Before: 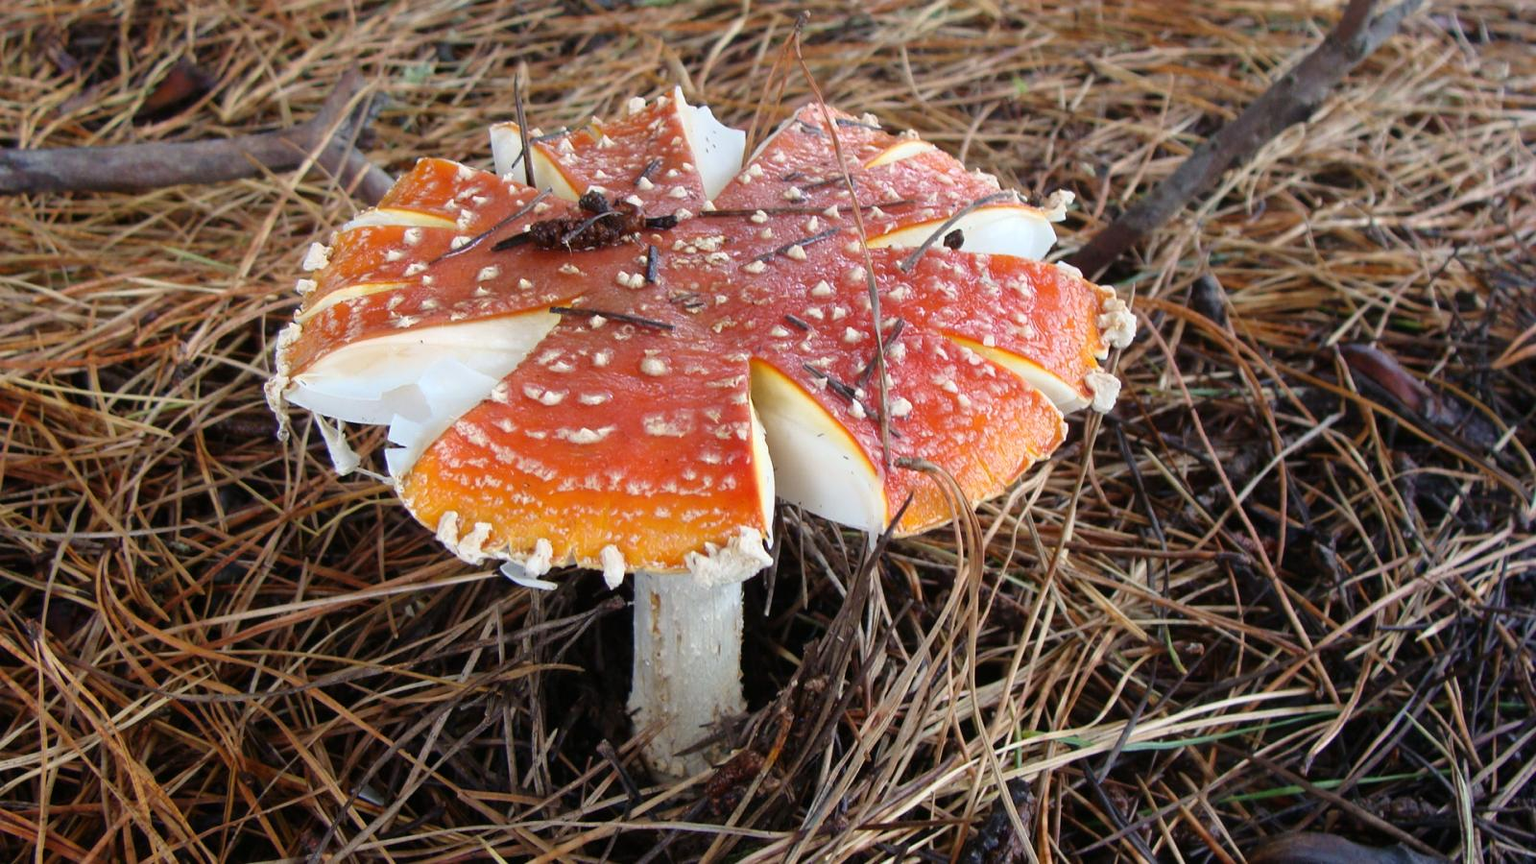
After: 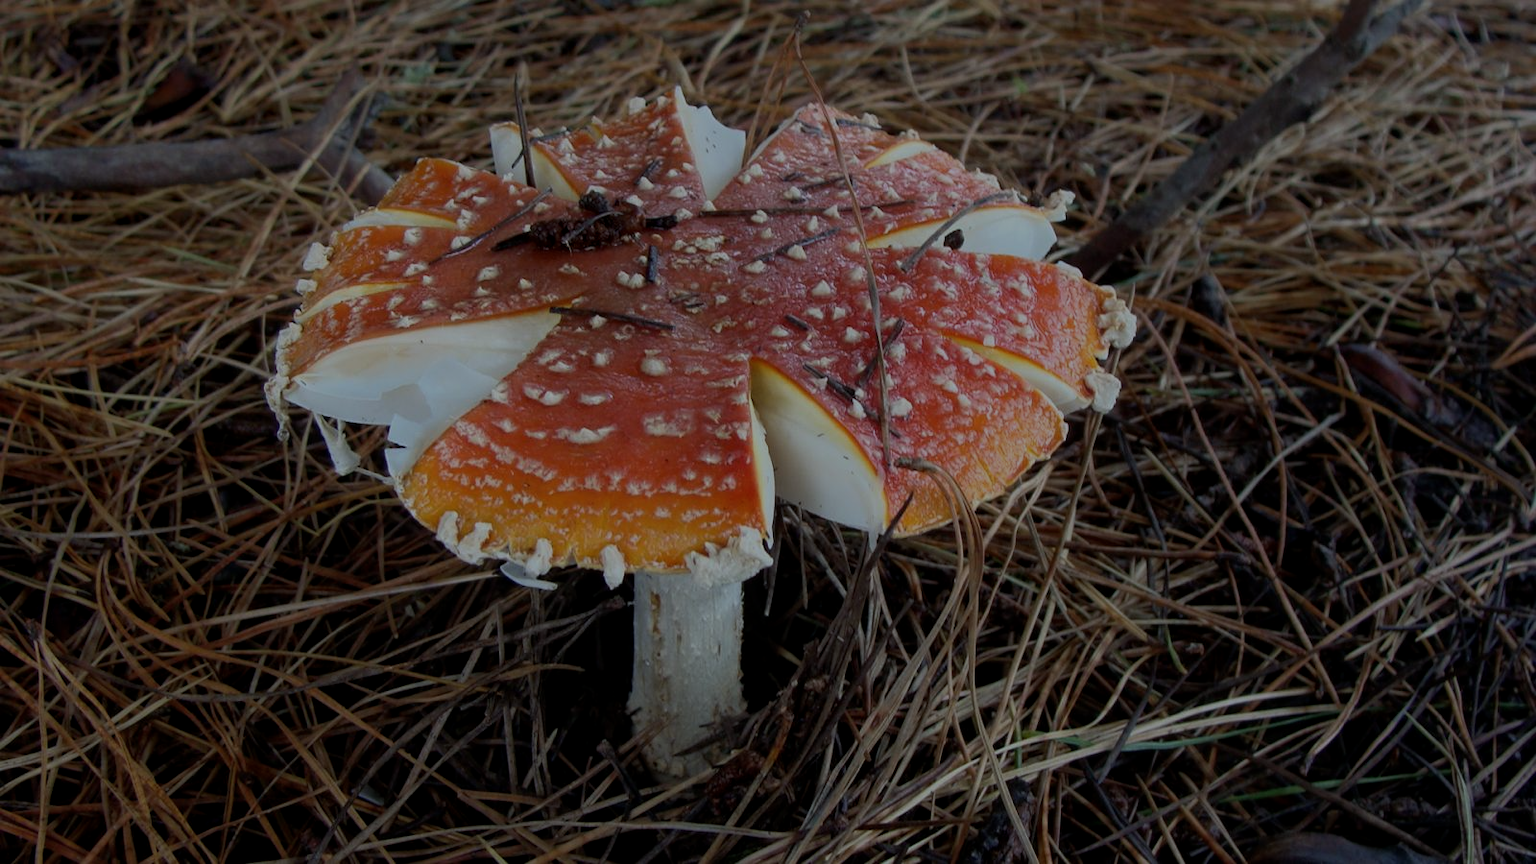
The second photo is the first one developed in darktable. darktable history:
tone equalizer: -8 EV -1.99 EV, -7 EV -1.97 EV, -6 EV -1.98 EV, -5 EV -1.97 EV, -4 EV -1.98 EV, -3 EV -1.99 EV, -2 EV -1.98 EV, -1 EV -1.61 EV, +0 EV -1.98 EV, mask exposure compensation -0.485 EV
local contrast: highlights 105%, shadows 98%, detail 119%, midtone range 0.2
color calibration: gray › normalize channels true, illuminant Planckian (black body), adaptation linear Bradford (ICC v4), x 0.361, y 0.366, temperature 4517.26 K, gamut compression 0.002
